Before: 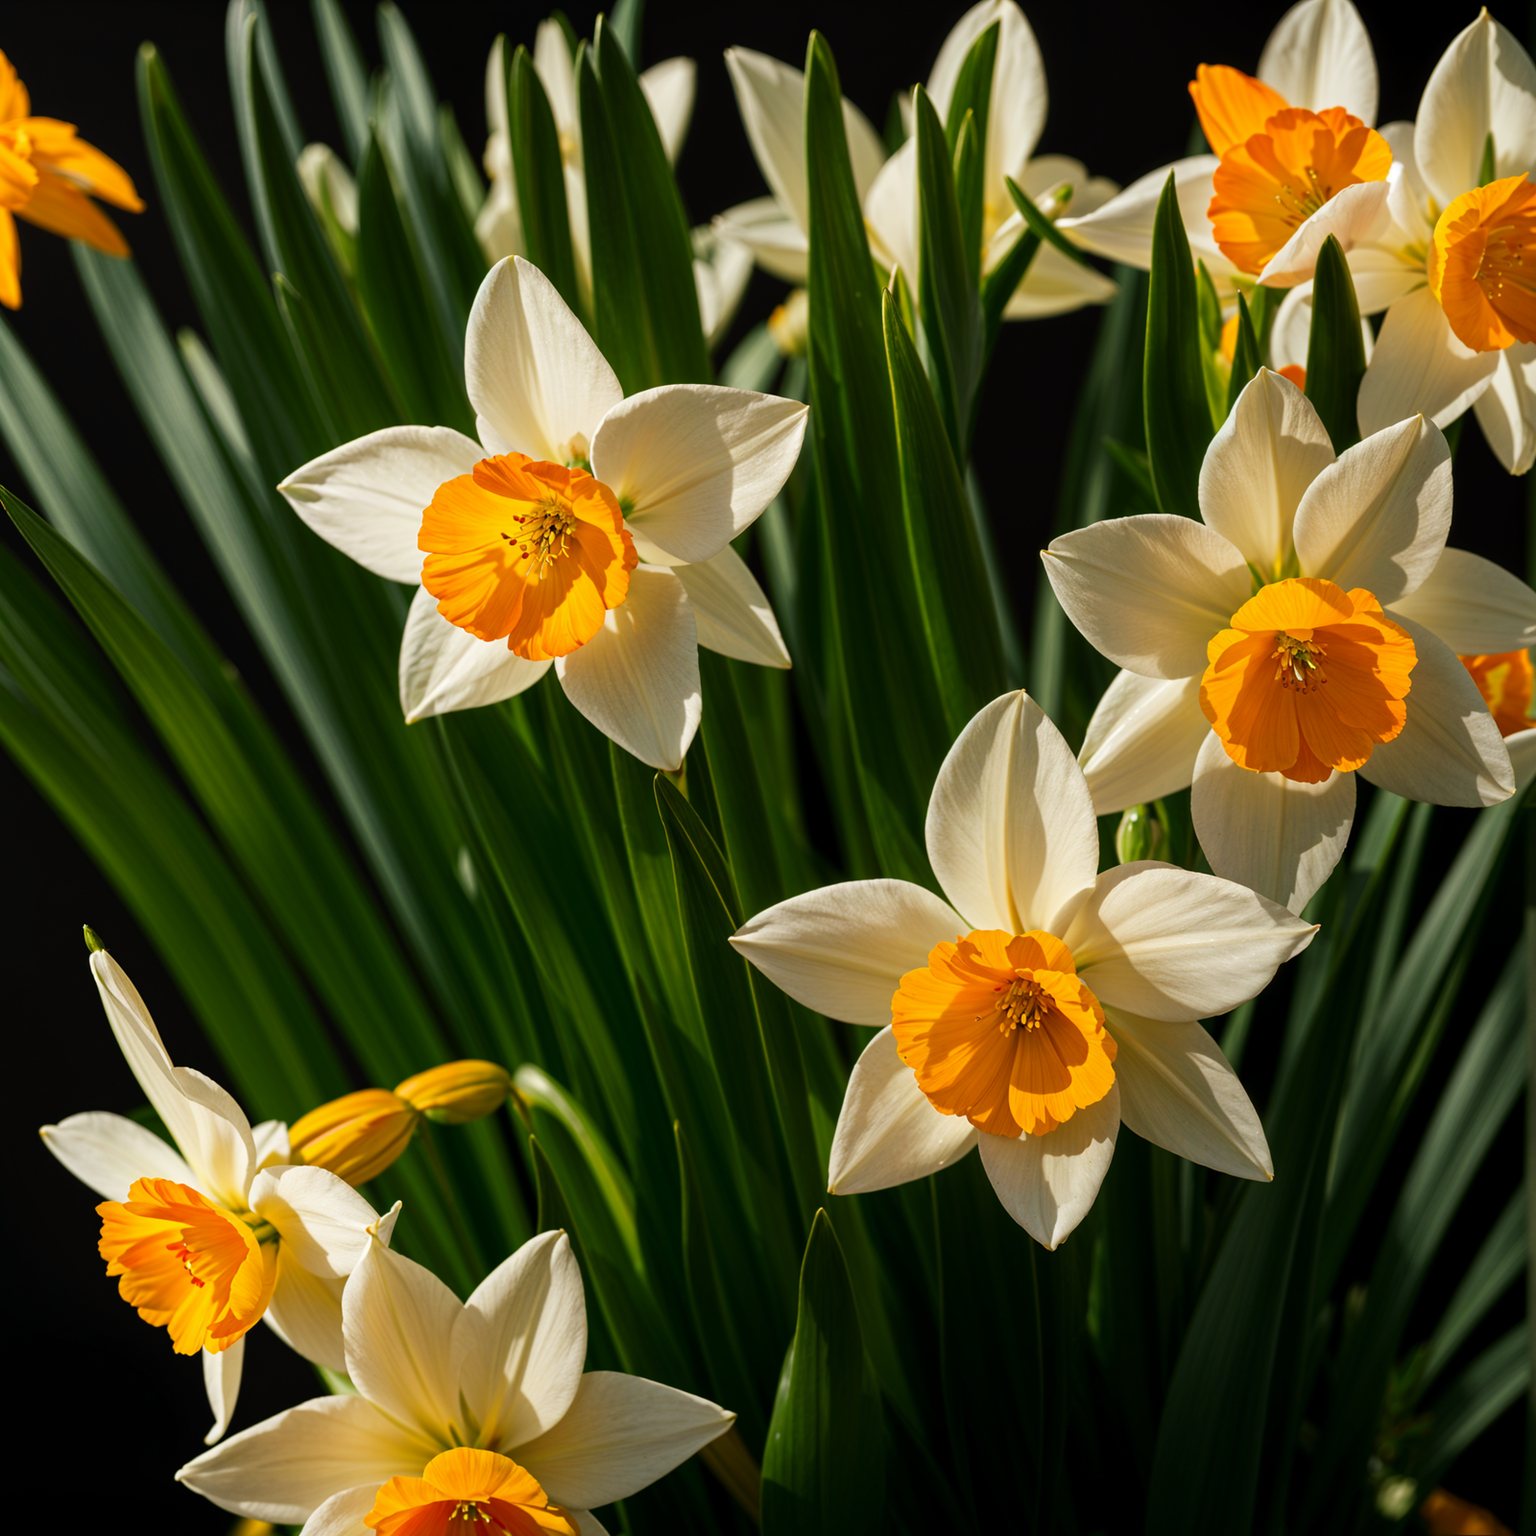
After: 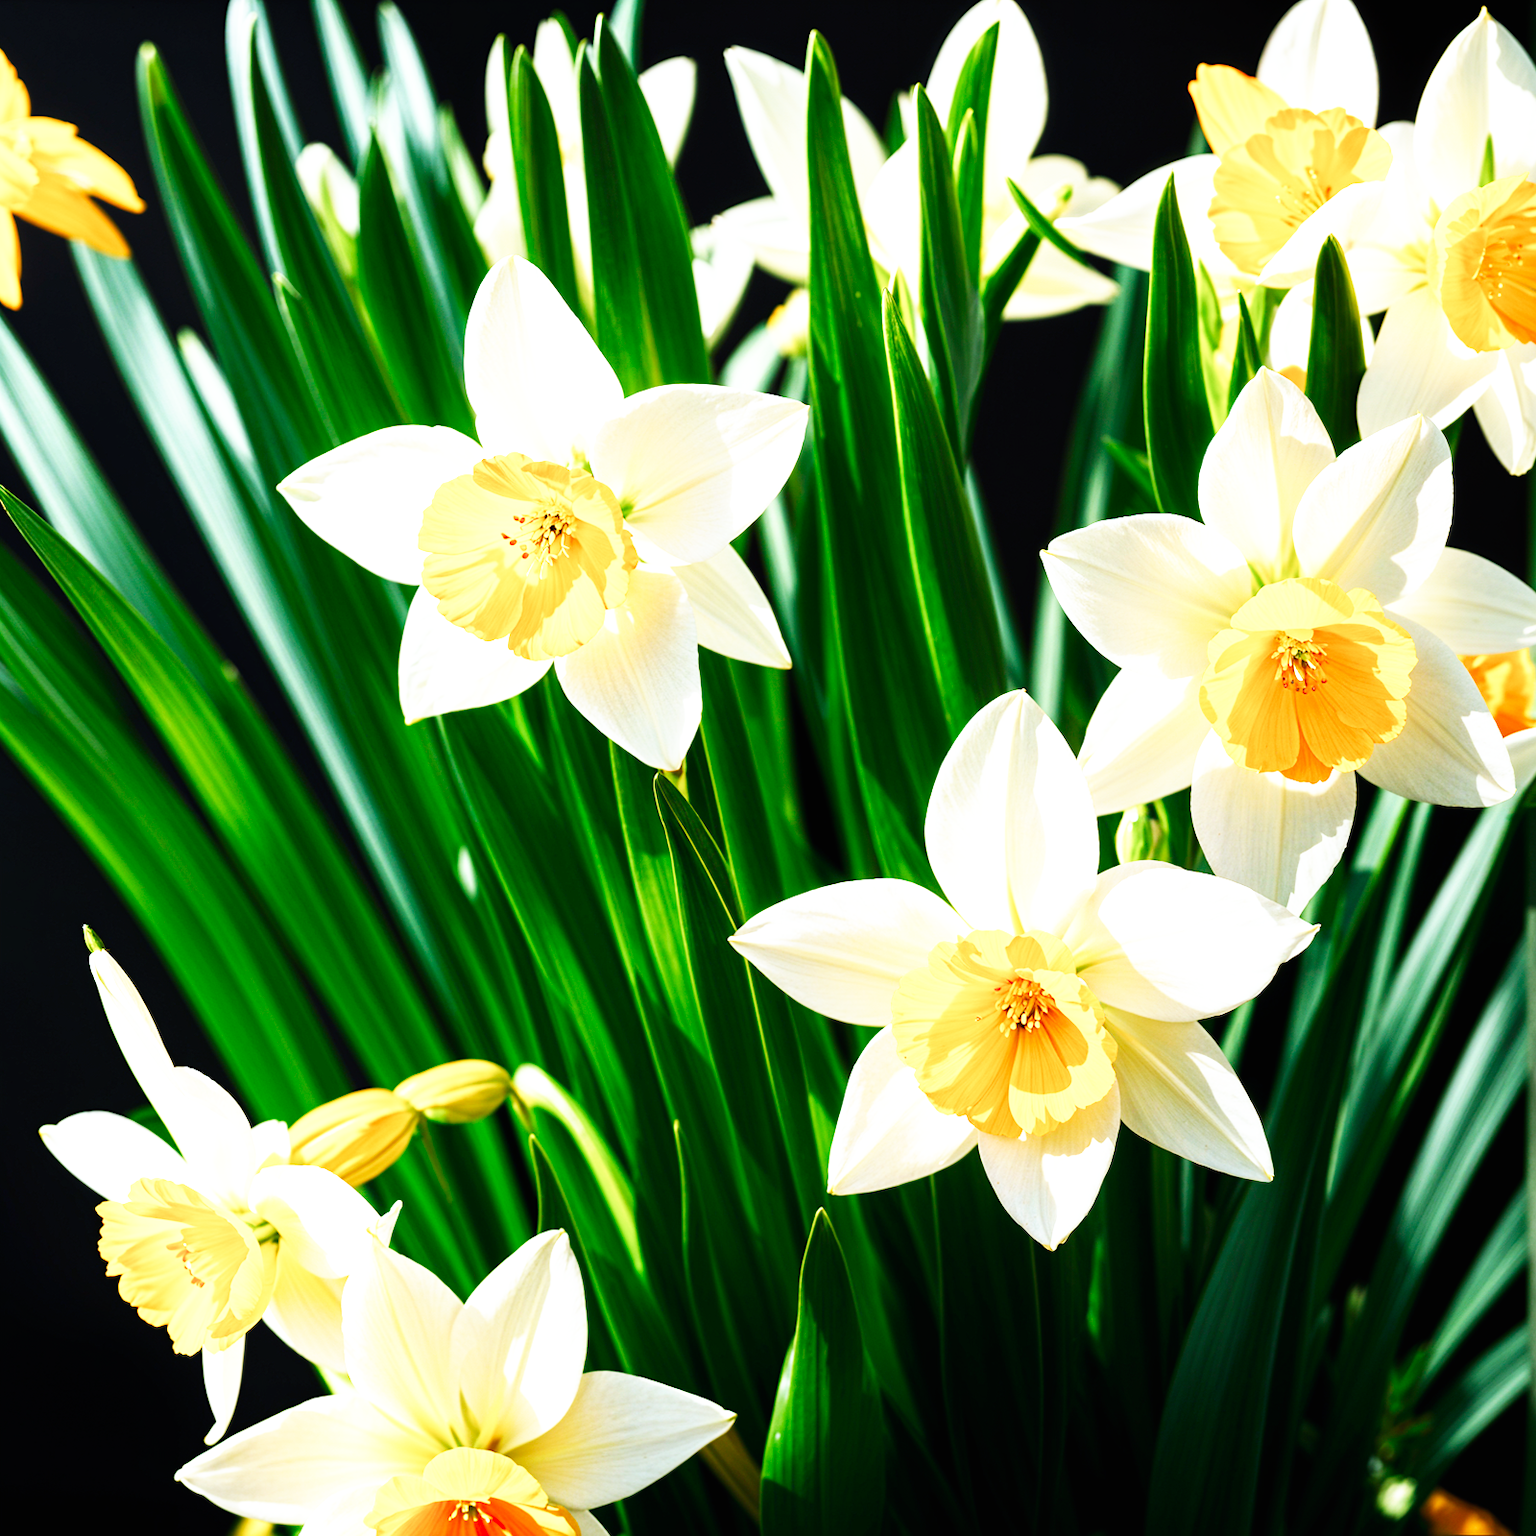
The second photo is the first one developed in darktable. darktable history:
base curve: curves: ch0 [(0, 0) (0.007, 0.004) (0.027, 0.03) (0.046, 0.07) (0.207, 0.54) (0.442, 0.872) (0.673, 0.972) (1, 1)], preserve colors none
color calibration: gray › normalize channels true, illuminant custom, x 0.387, y 0.387, temperature 3844.51 K, gamut compression 0.023
exposure: black level correction 0, exposure 1.199 EV, compensate highlight preservation false
